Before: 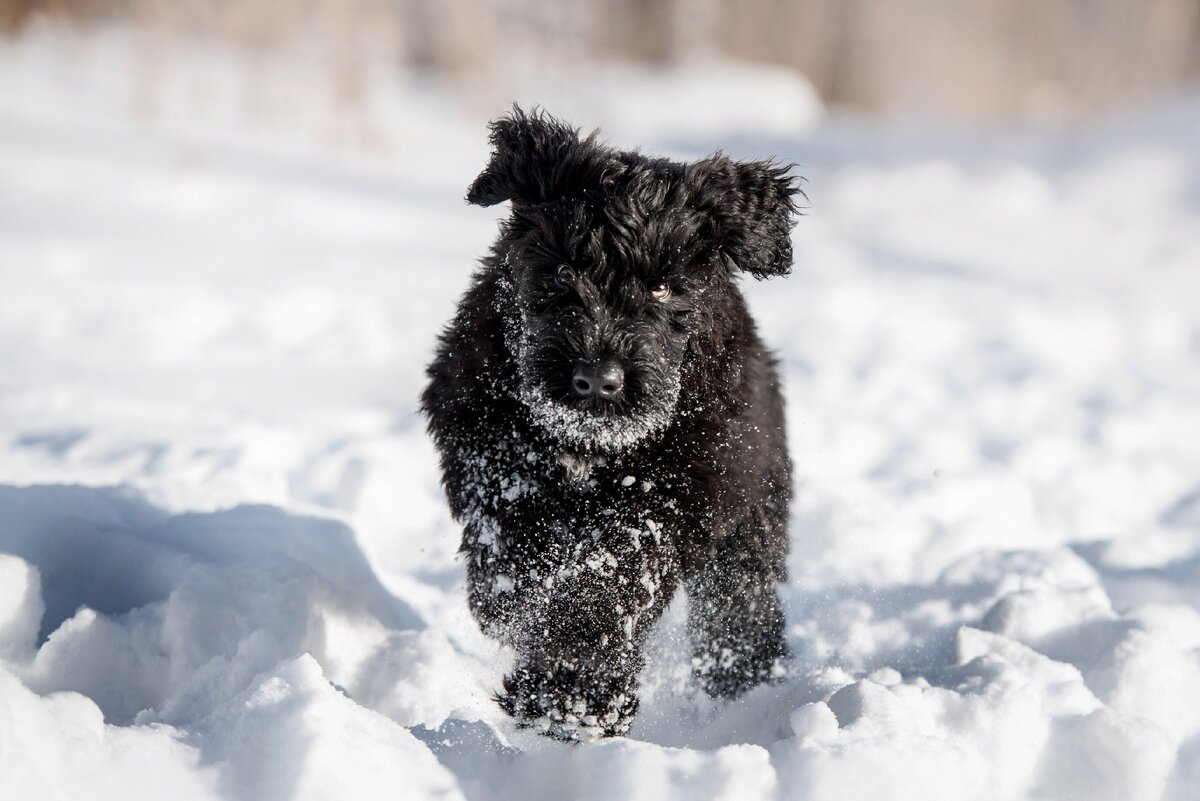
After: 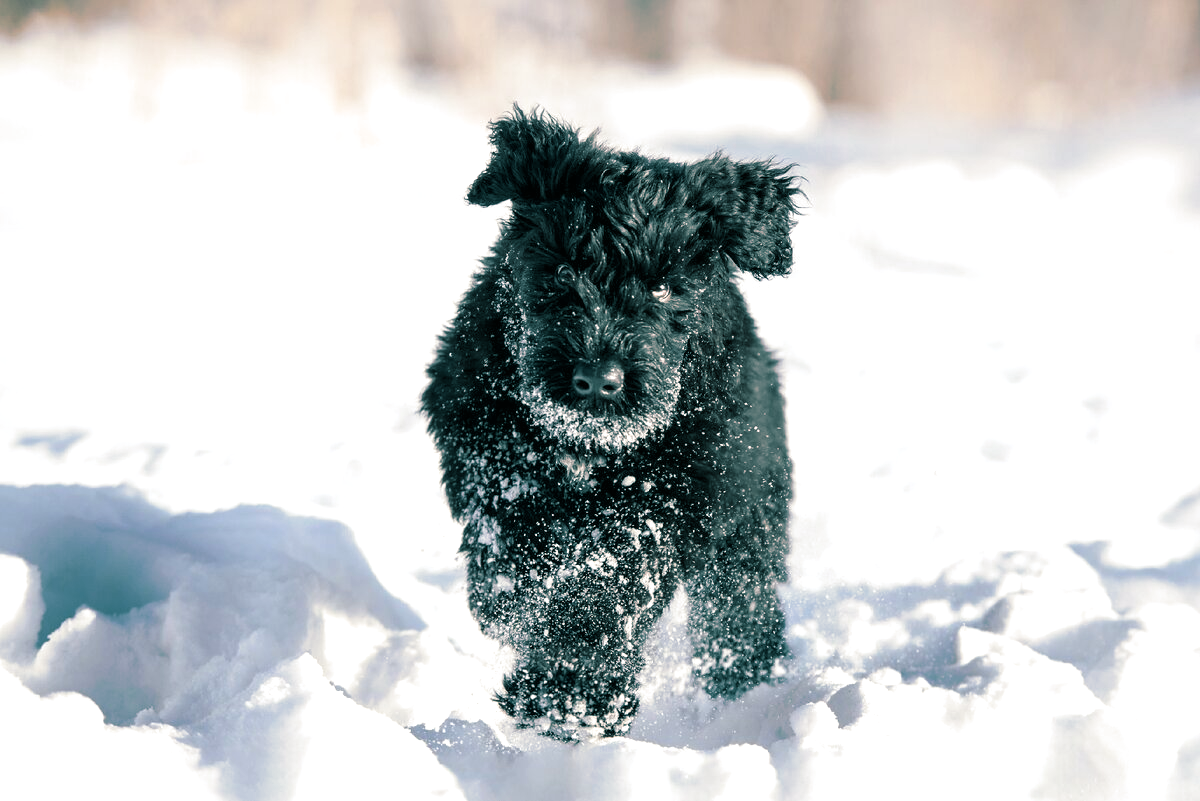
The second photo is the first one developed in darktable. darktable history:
exposure: black level correction 0, exposure 0.5 EV, compensate exposure bias true, compensate highlight preservation false
base curve: exposure shift 0, preserve colors none
split-toning: shadows › hue 186.43°, highlights › hue 49.29°, compress 30.29%
